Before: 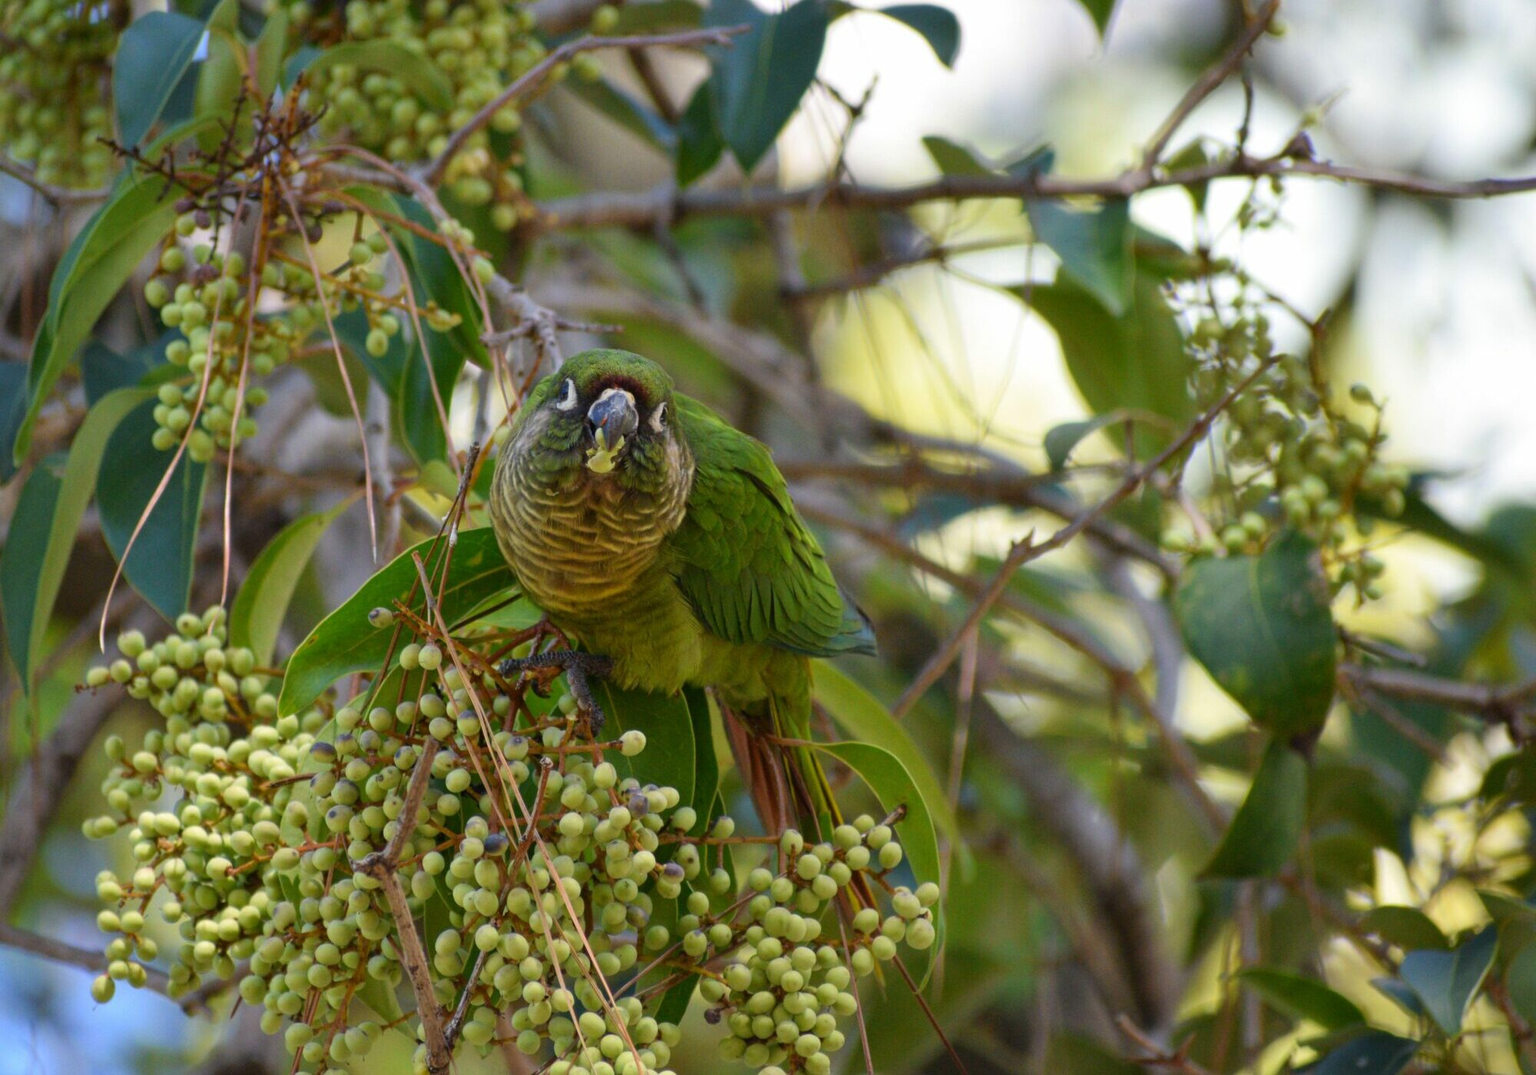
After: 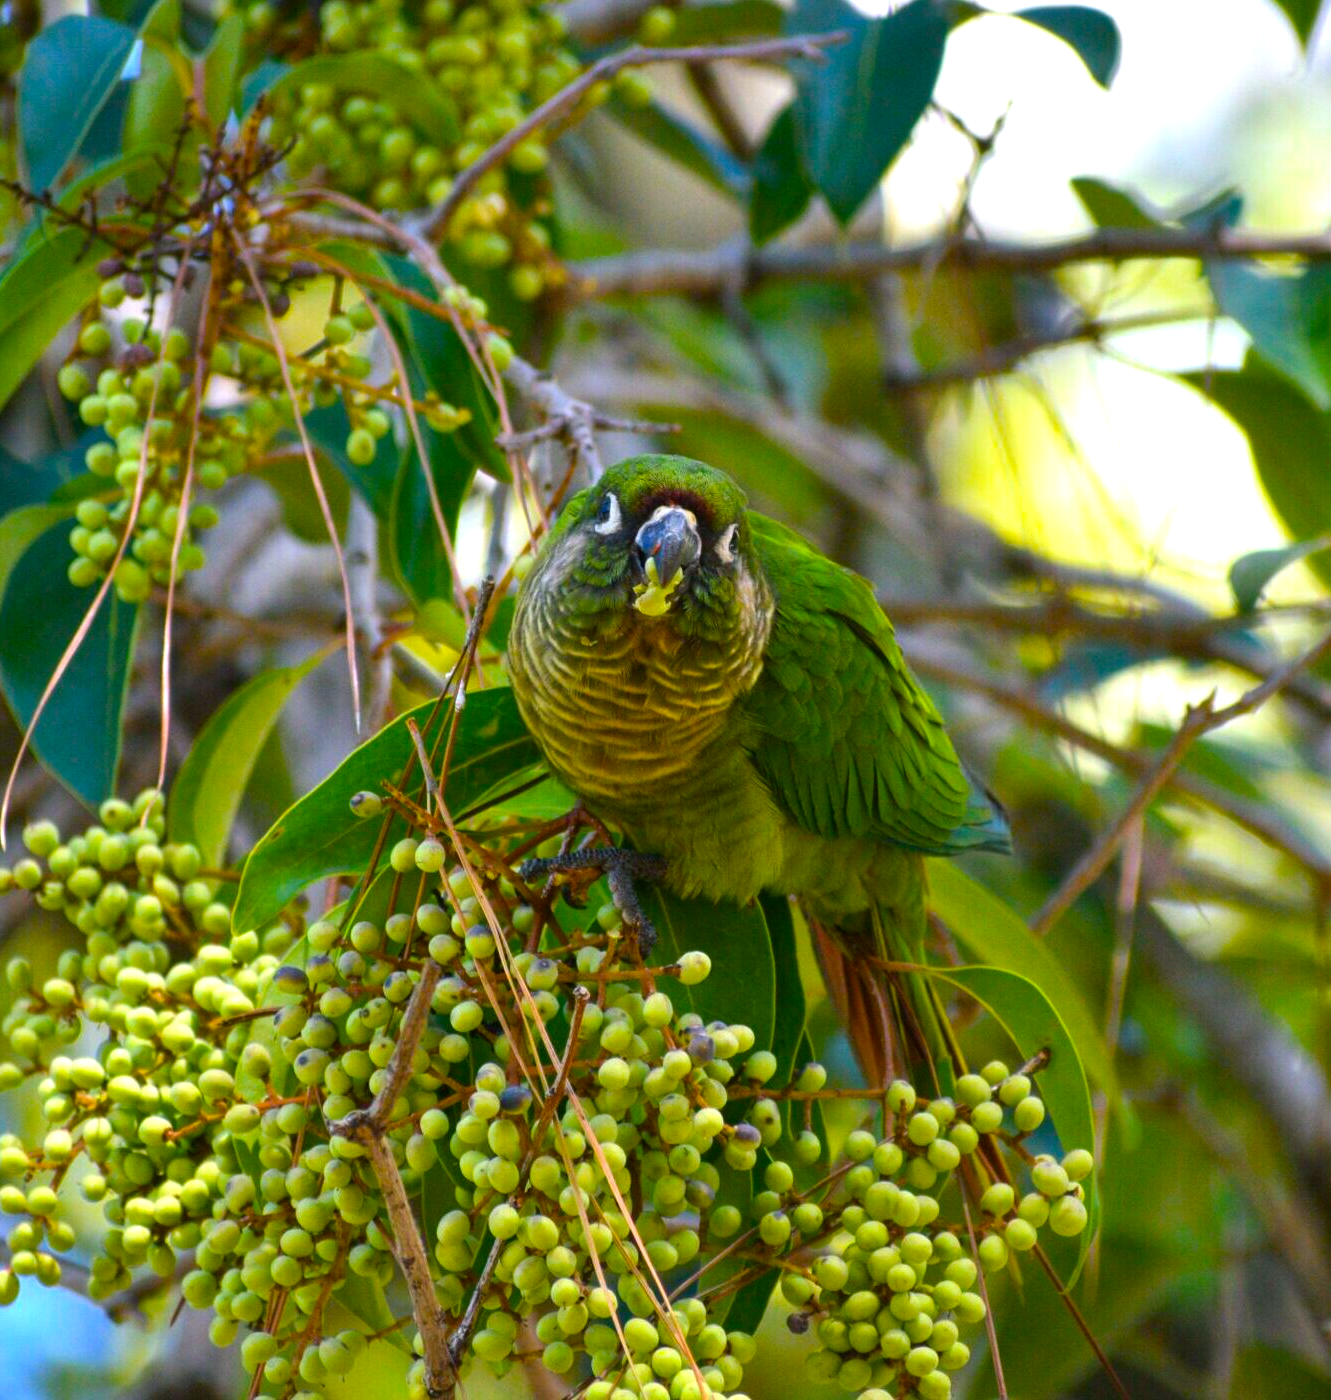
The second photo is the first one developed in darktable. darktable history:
color balance rgb: shadows lift › chroma 2.799%, shadows lift › hue 190.54°, highlights gain › luminance 16.965%, highlights gain › chroma 2.921%, highlights gain › hue 260.15°, linear chroma grading › global chroma 14.908%, perceptual saturation grading › global saturation 30.928%, perceptual brilliance grading › highlights 10.199%, perceptual brilliance grading › mid-tones 4.83%
crop and rotate: left 6.549%, right 26.866%
